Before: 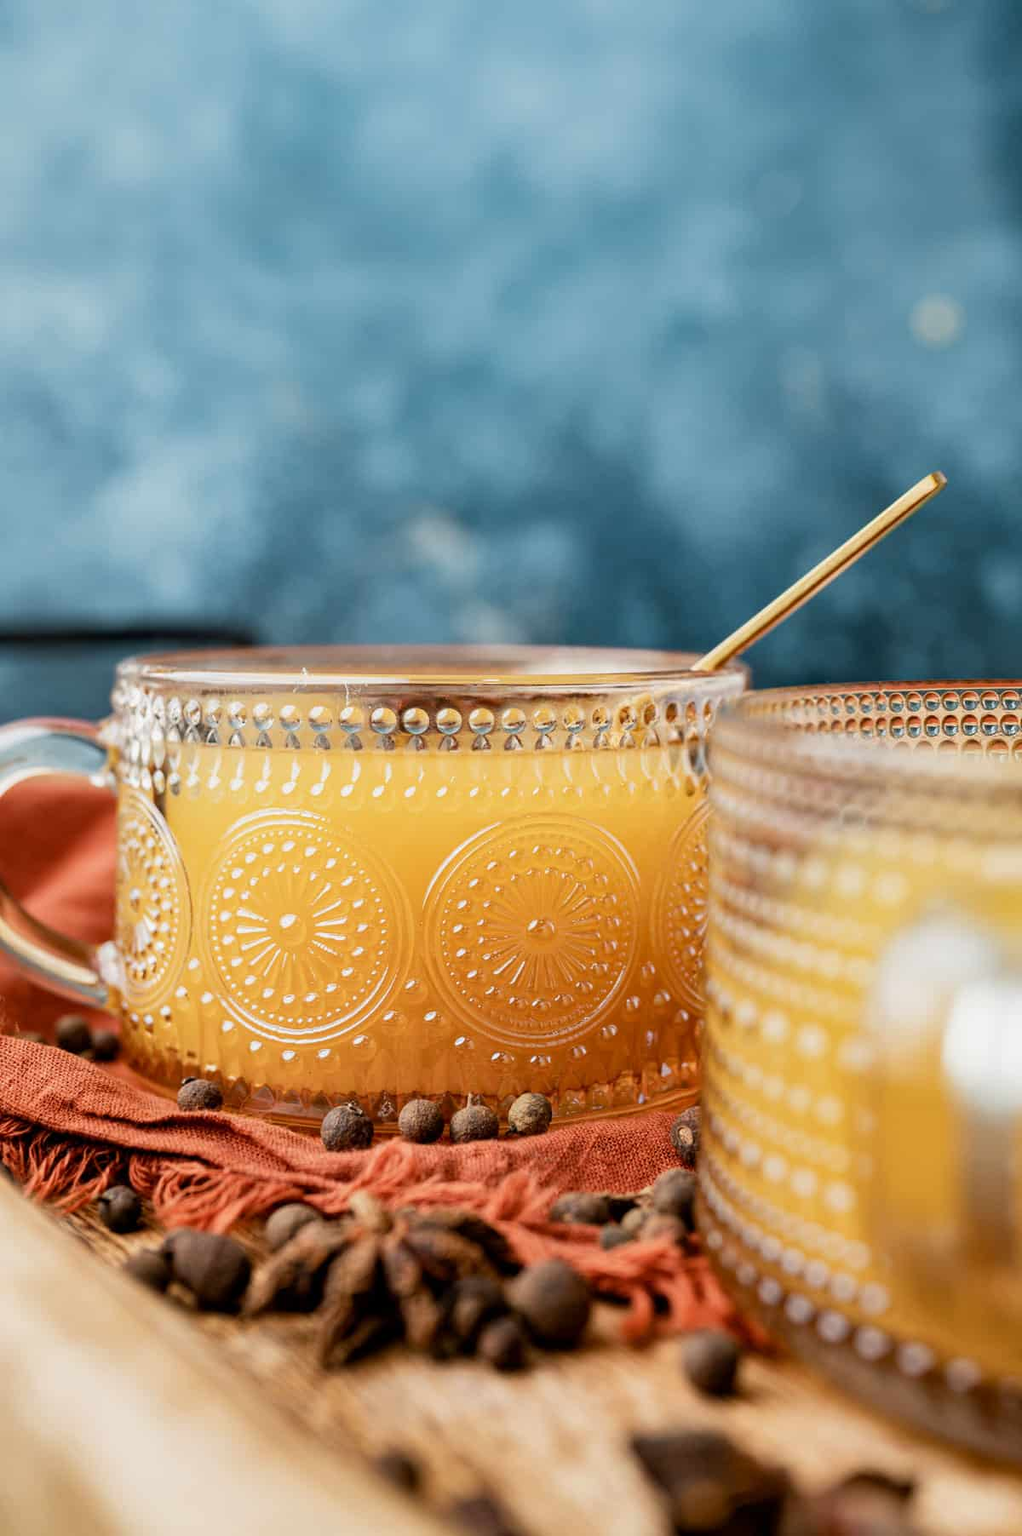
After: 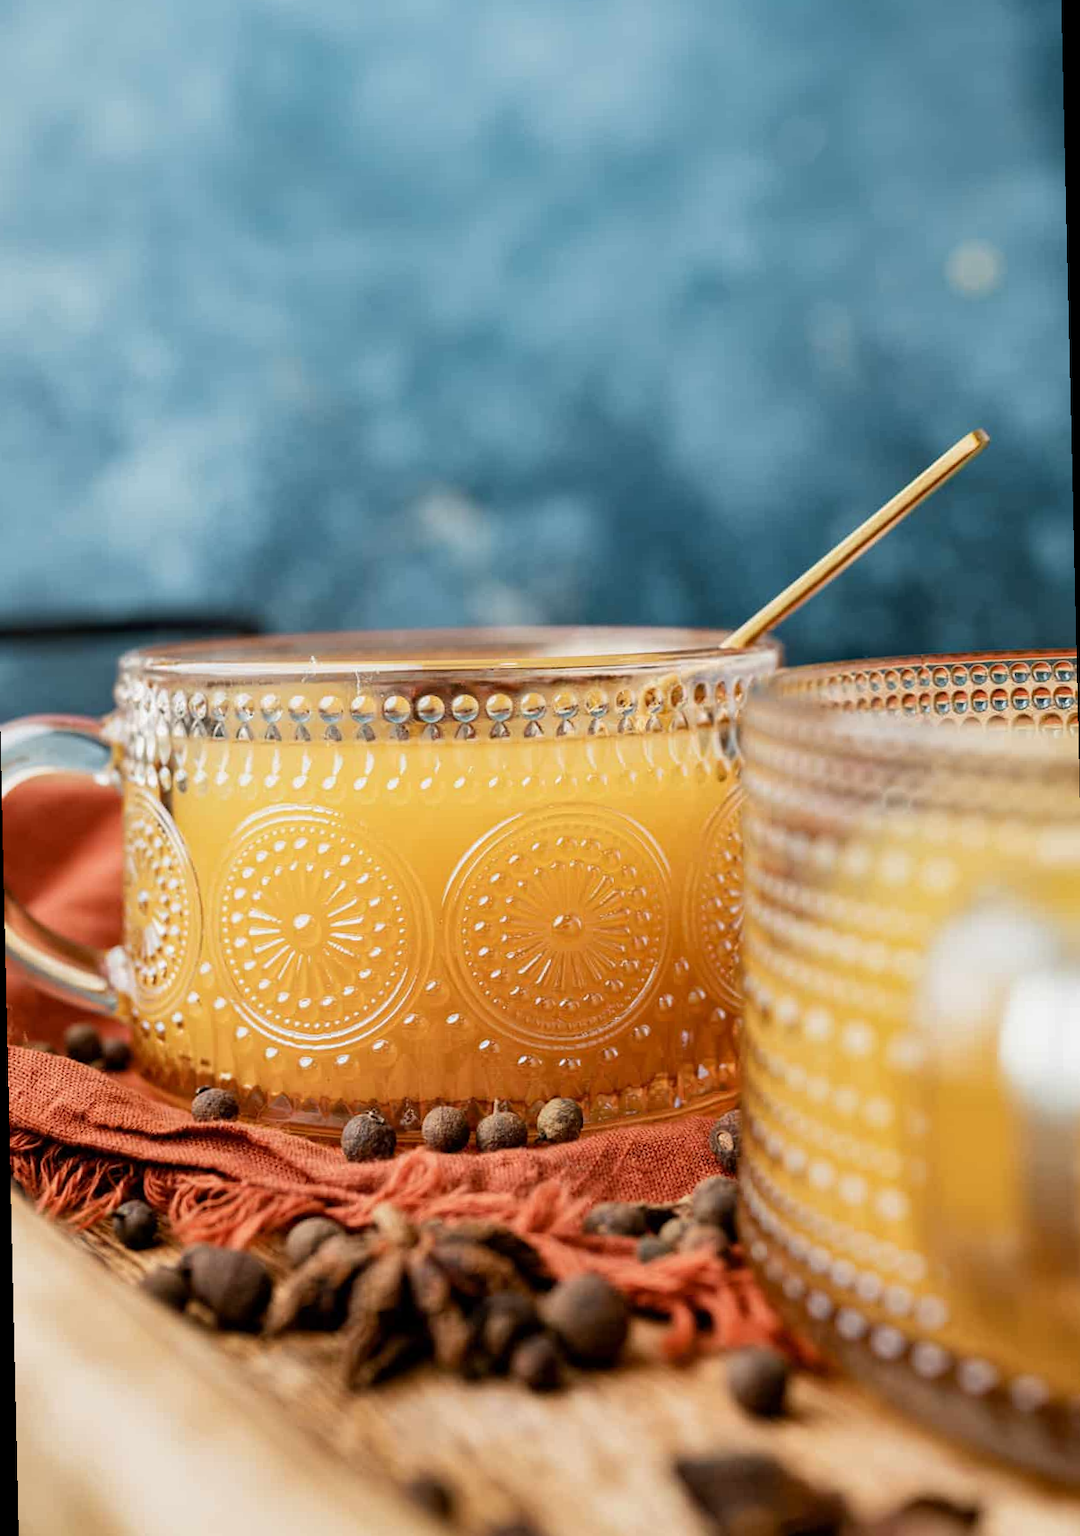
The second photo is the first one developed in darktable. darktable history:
rotate and perspective: rotation -1.32°, lens shift (horizontal) -0.031, crop left 0.015, crop right 0.985, crop top 0.047, crop bottom 0.982
